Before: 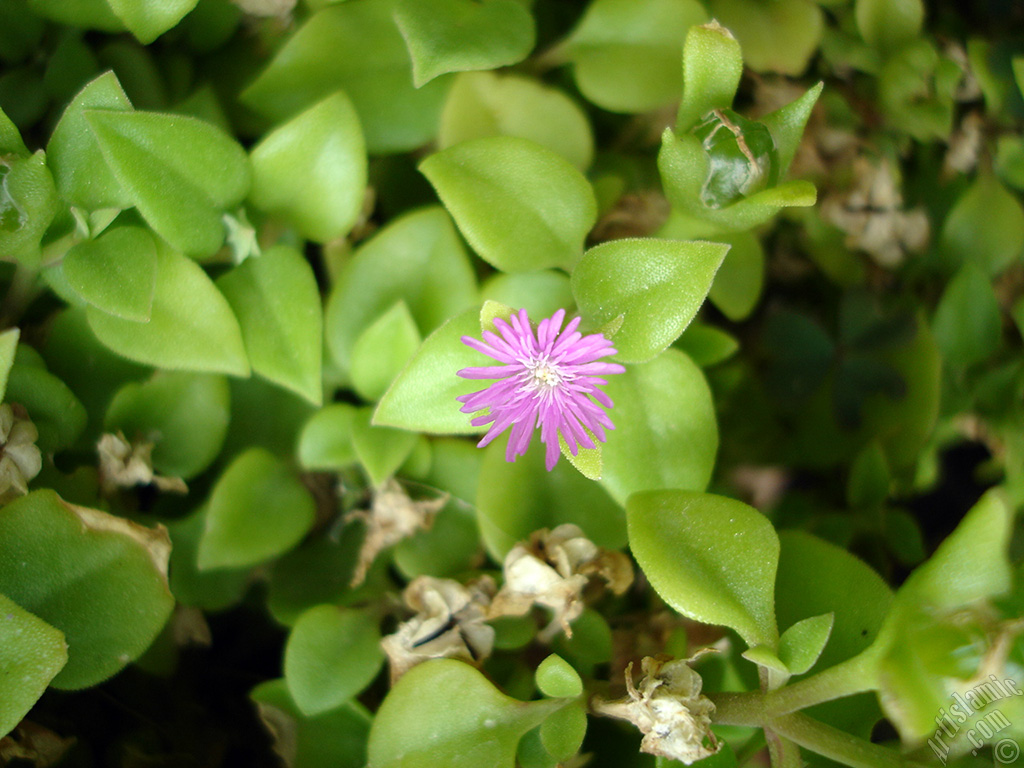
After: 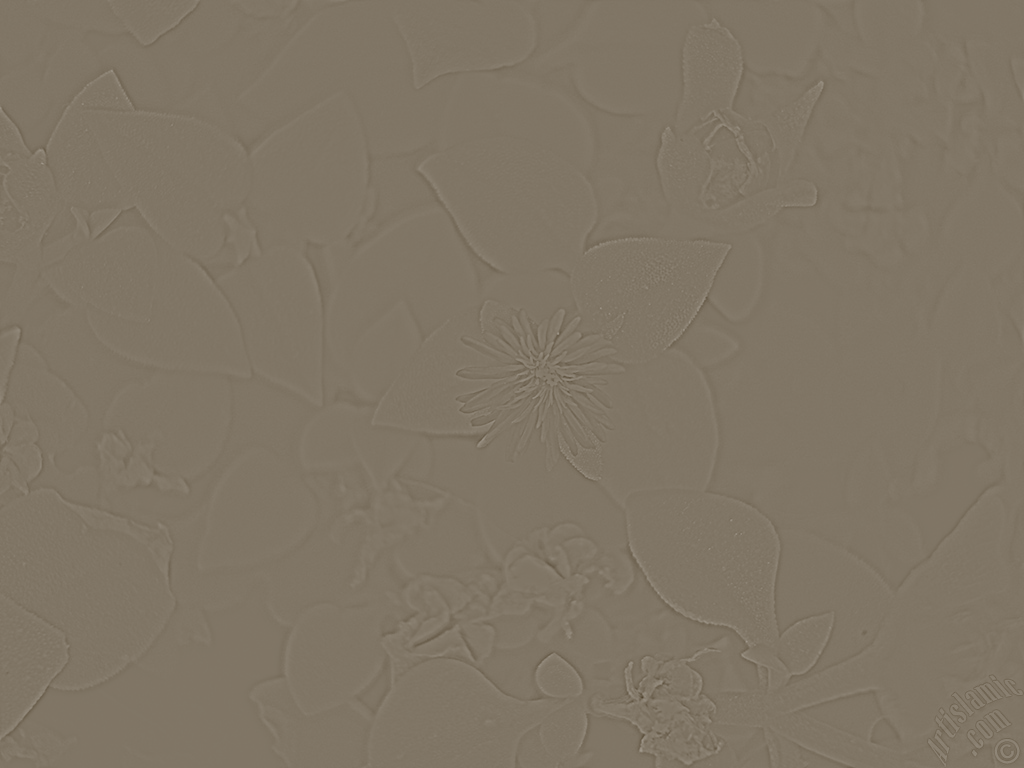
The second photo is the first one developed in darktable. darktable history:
highpass: sharpness 5.84%, contrast boost 8.44%
color calibration: x 0.37, y 0.382, temperature 4313.32 K
rotate and perspective: automatic cropping off
color correction: highlights a* -0.482, highlights b* 0.161, shadows a* 4.66, shadows b* 20.72
filmic rgb: black relative exposure -5 EV, white relative exposure 3.5 EV, hardness 3.19, contrast 1.4, highlights saturation mix -30%
